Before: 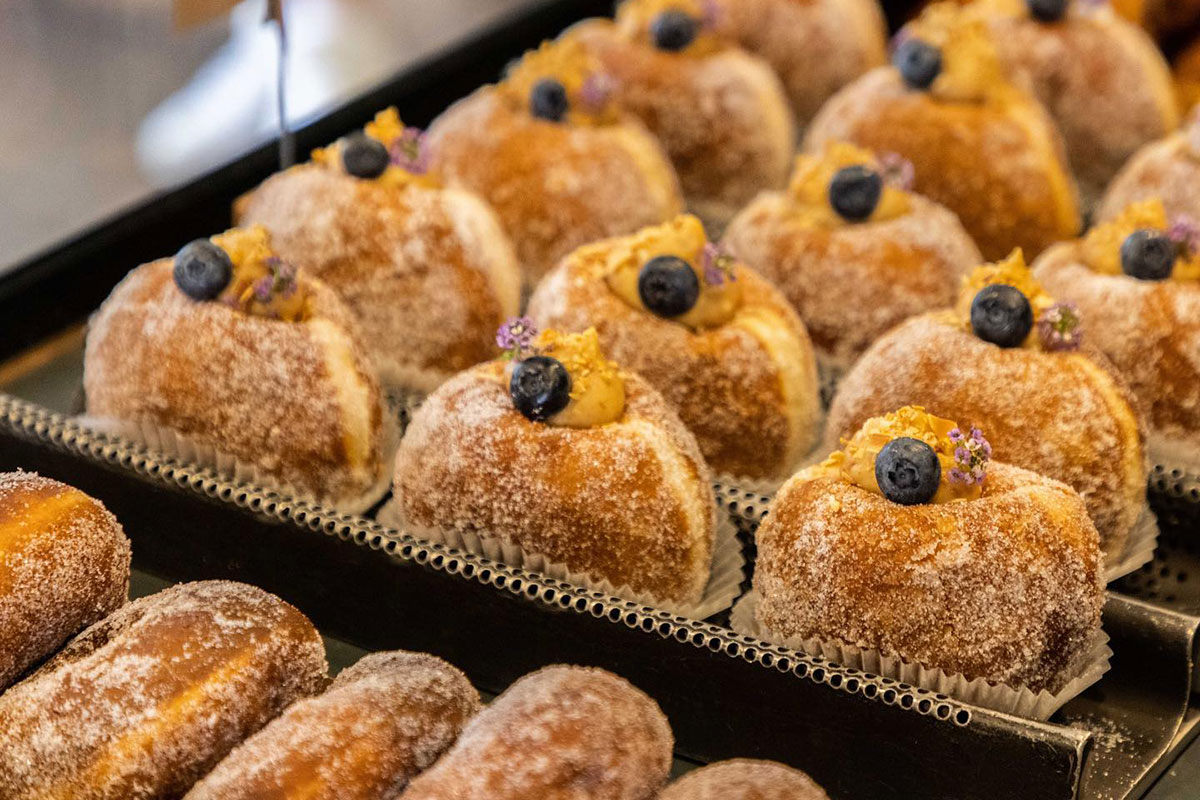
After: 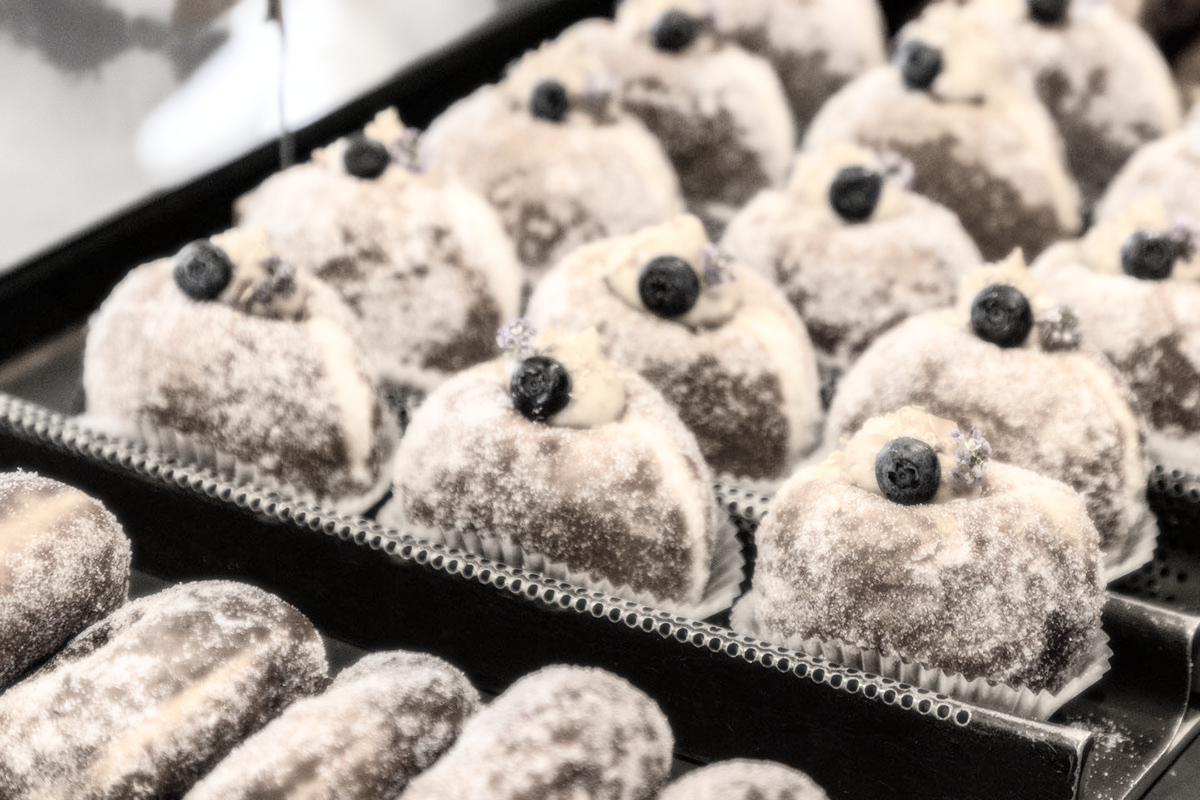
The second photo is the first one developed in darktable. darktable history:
bloom: size 0%, threshold 54.82%, strength 8.31%
color correction: saturation 0.2
